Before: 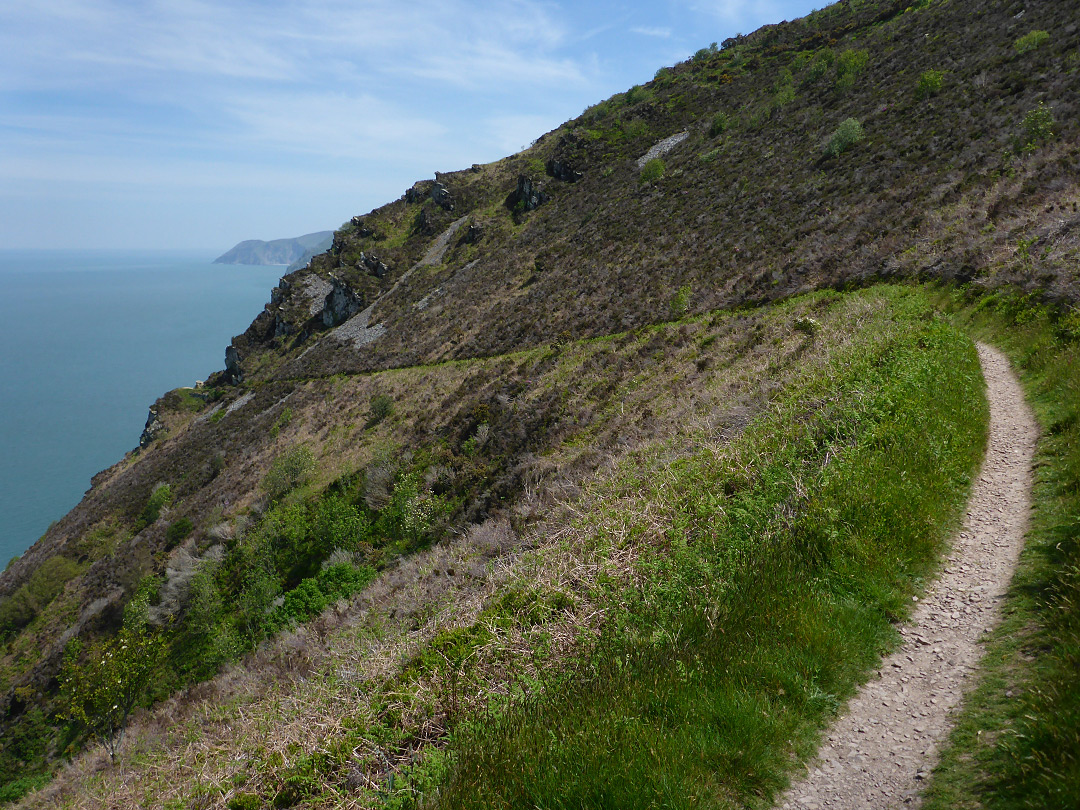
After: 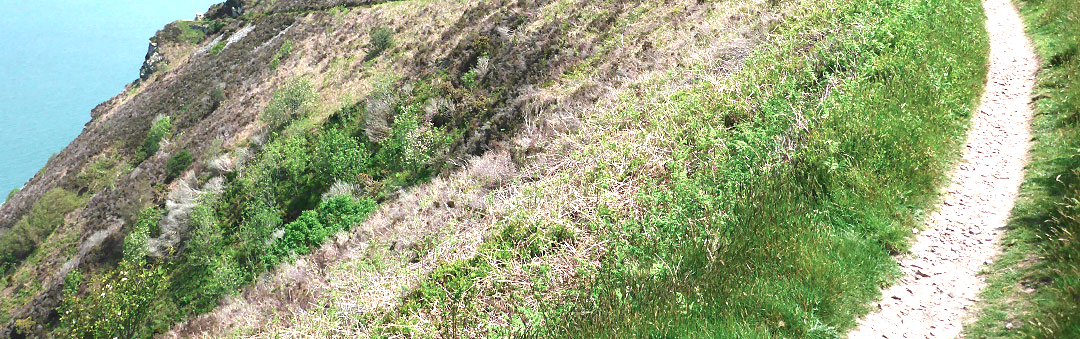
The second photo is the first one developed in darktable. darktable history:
color contrast: blue-yellow contrast 0.7
exposure: exposure 2 EV, compensate highlight preservation false
crop: top 45.551%, bottom 12.262%
rgb levels: preserve colors max RGB
color correction: saturation 0.99
